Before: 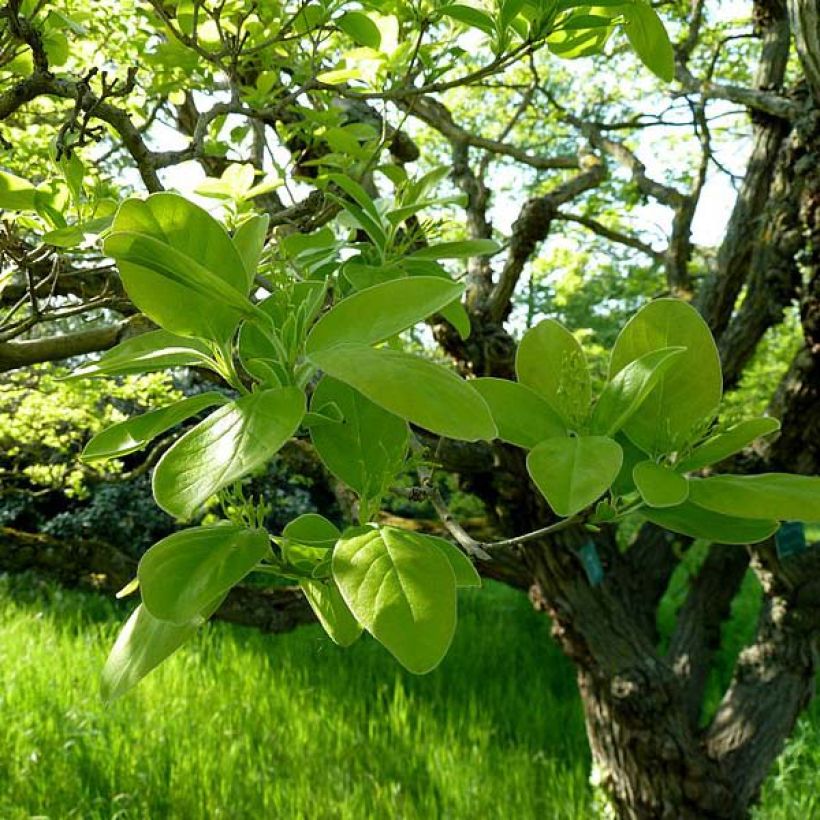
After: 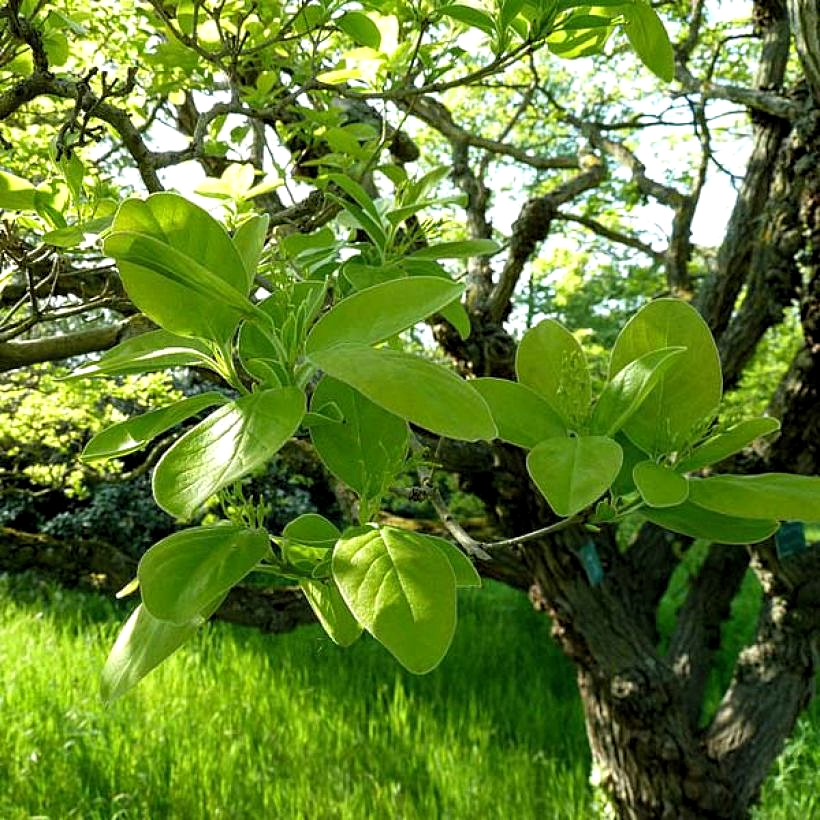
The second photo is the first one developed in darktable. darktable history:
levels: levels [0.016, 0.484, 0.953]
contrast equalizer: y [[0.5, 0.5, 0.5, 0.512, 0.552, 0.62], [0.5 ×6], [0.5 ×4, 0.504, 0.553], [0 ×6], [0 ×6]]
